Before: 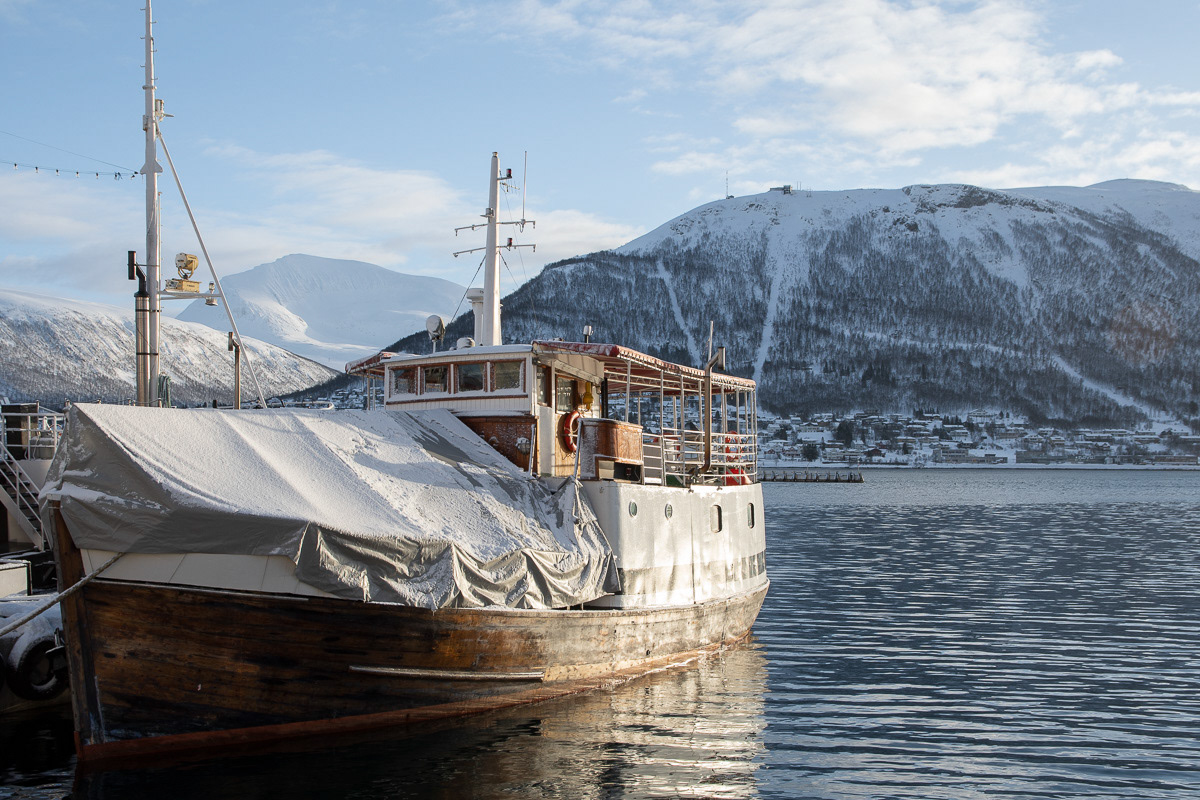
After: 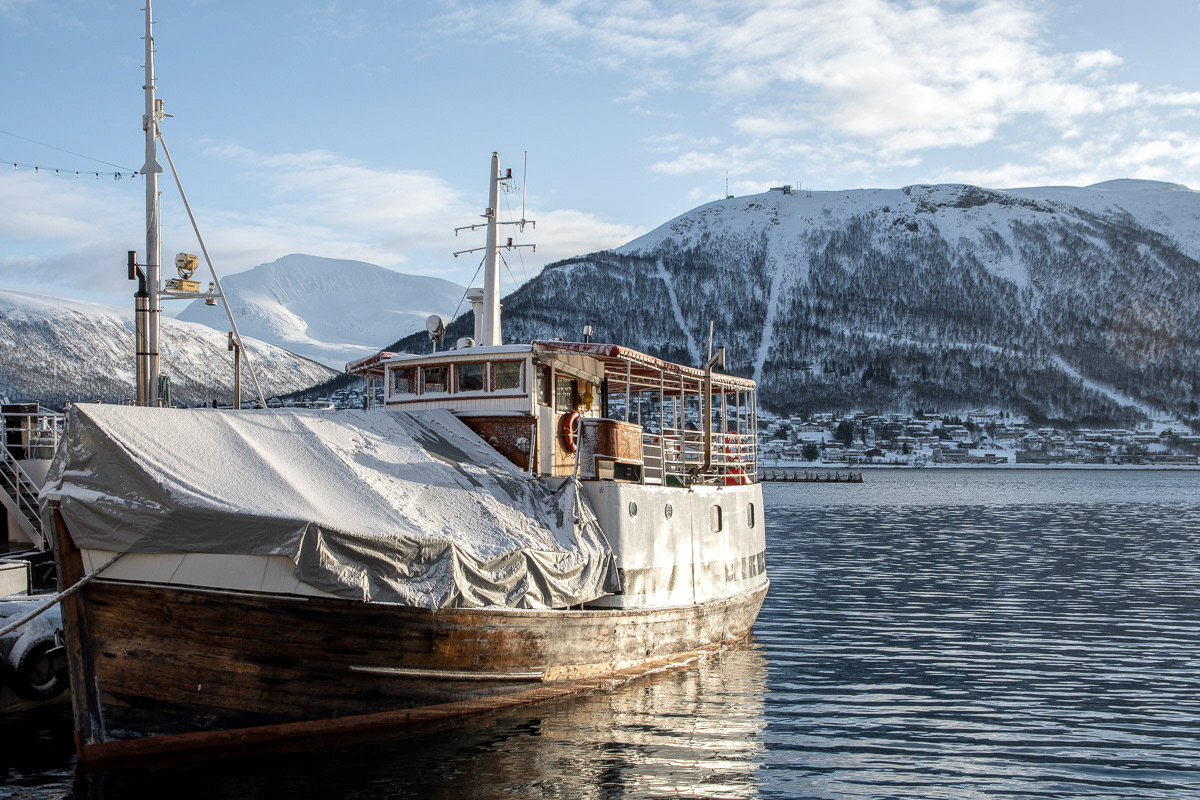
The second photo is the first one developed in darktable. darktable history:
color balance rgb: global vibrance 6.81%, saturation formula JzAzBz (2021)
local contrast: highlights 61%, detail 143%, midtone range 0.428
